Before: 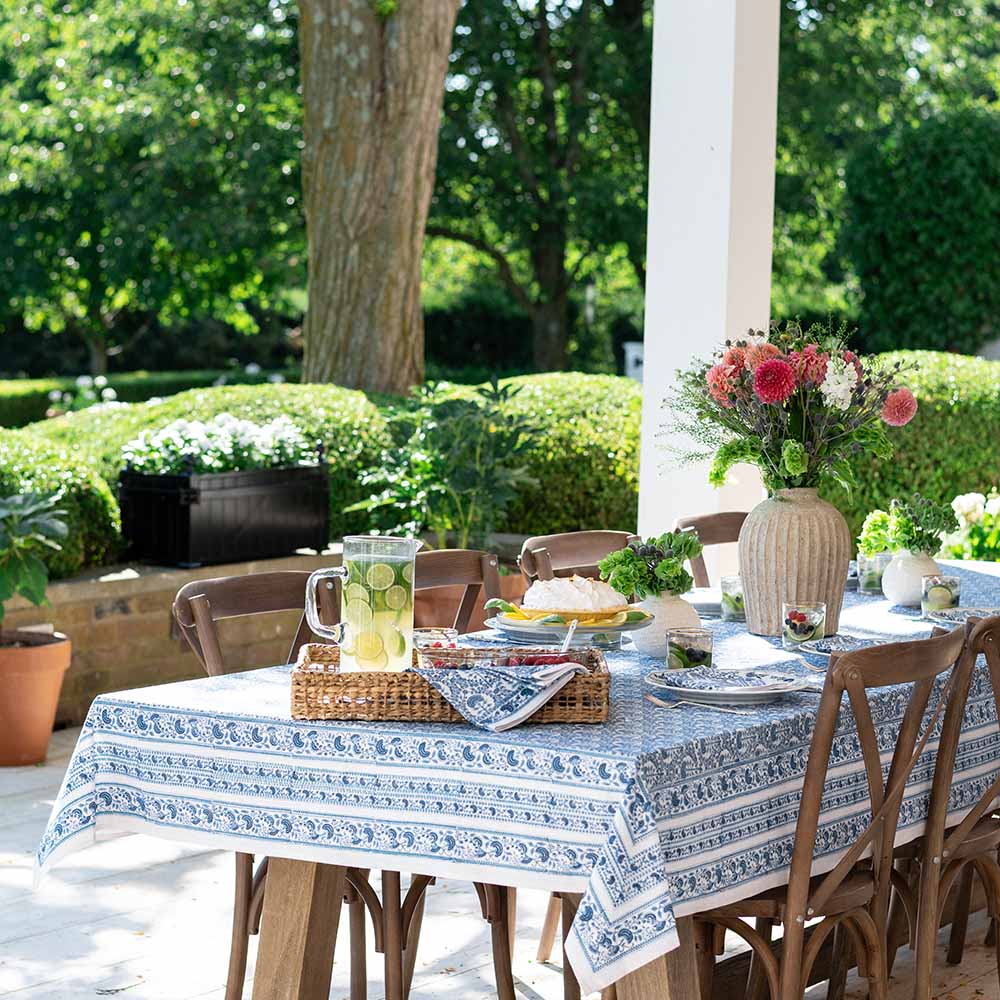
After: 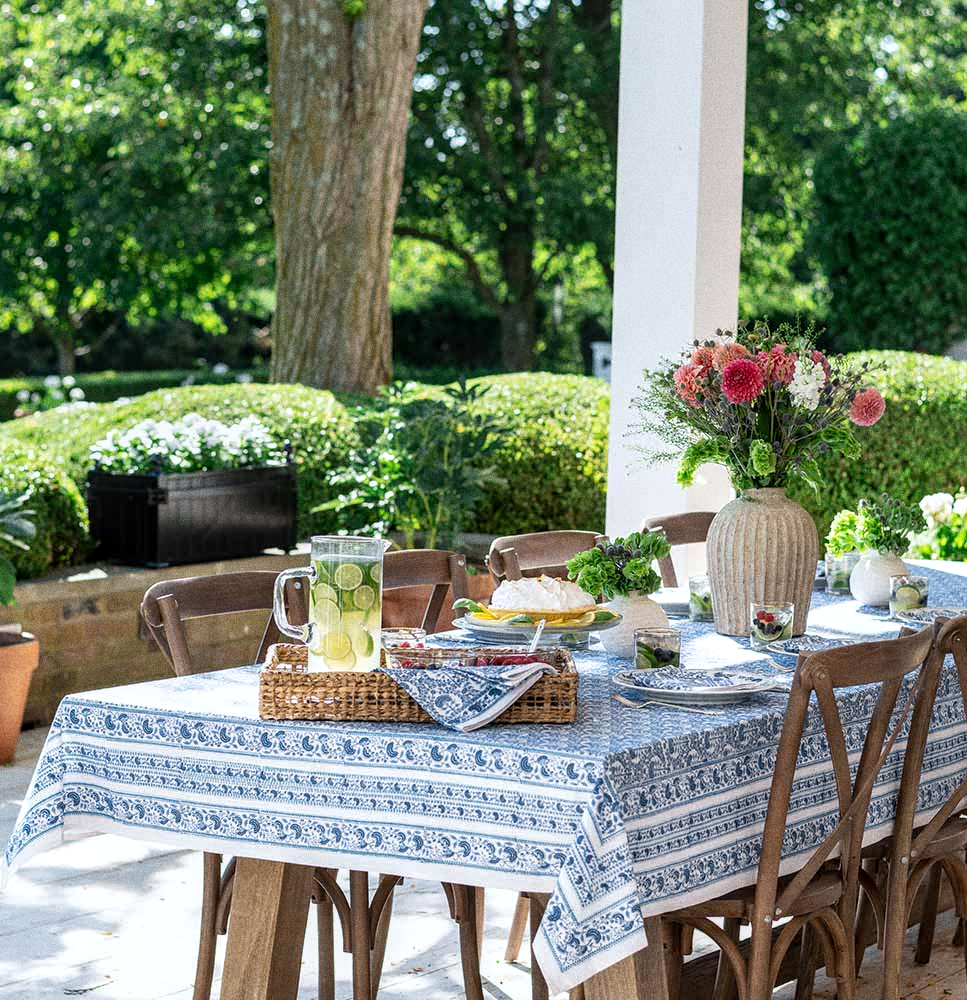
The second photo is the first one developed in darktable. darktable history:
crop and rotate: left 3.238%
grain: coarseness 9.61 ISO, strength 35.62%
local contrast: on, module defaults
white balance: red 0.982, blue 1.018
shadows and highlights: radius 125.46, shadows 30.51, highlights -30.51, low approximation 0.01, soften with gaussian
